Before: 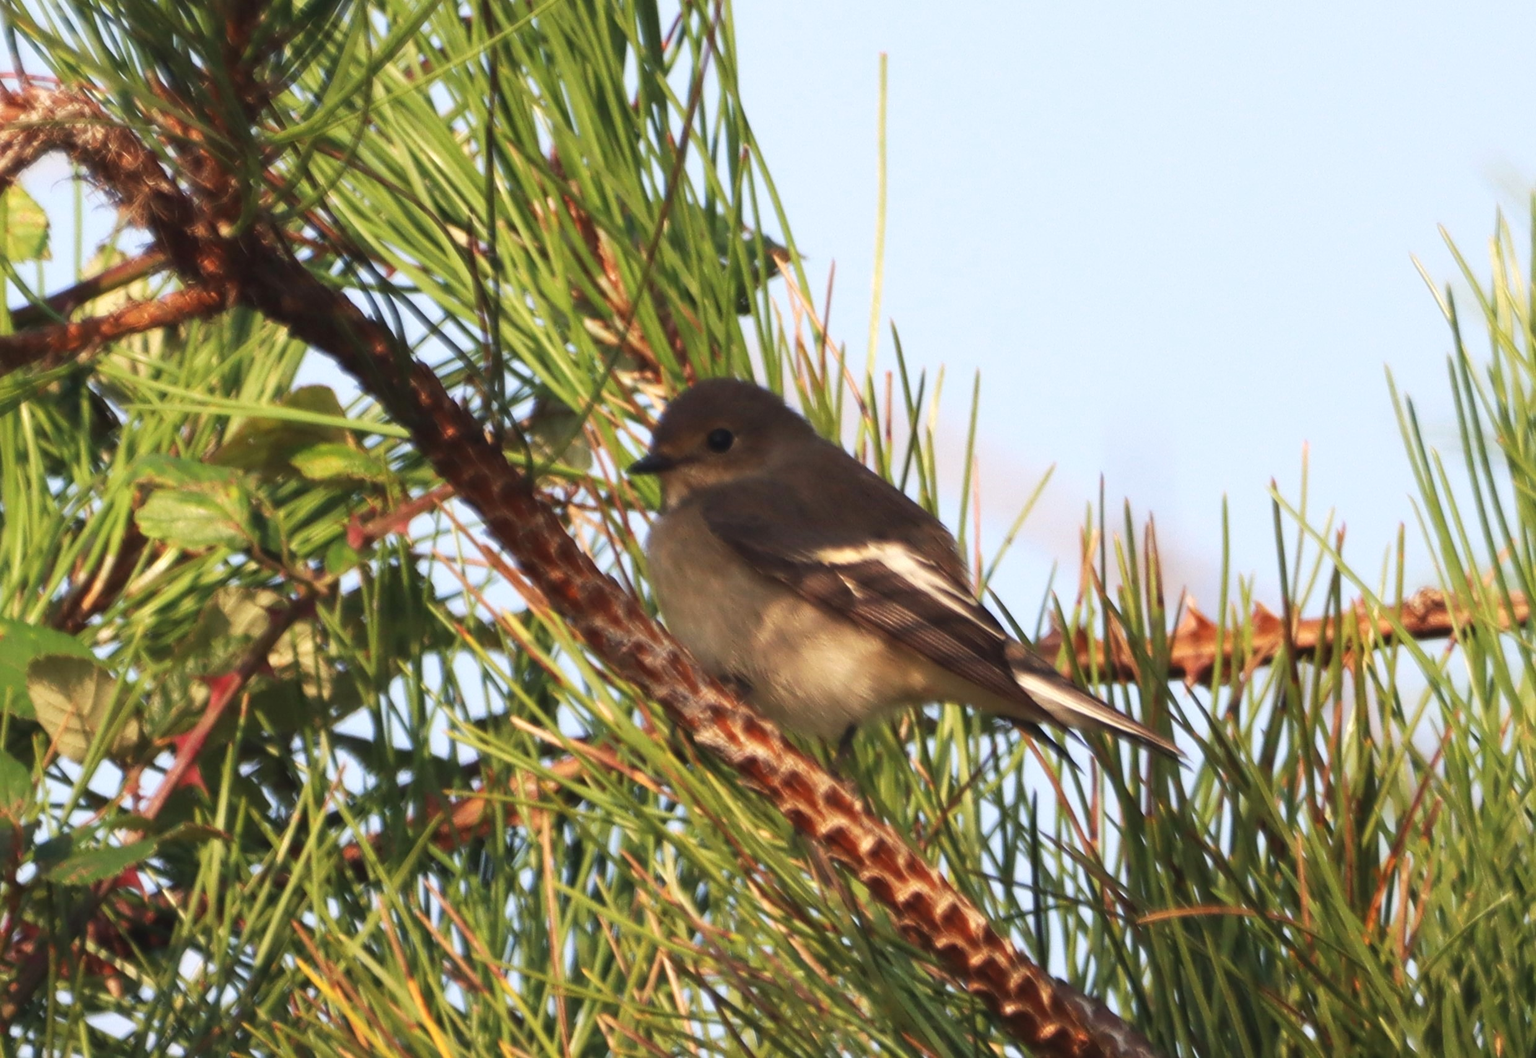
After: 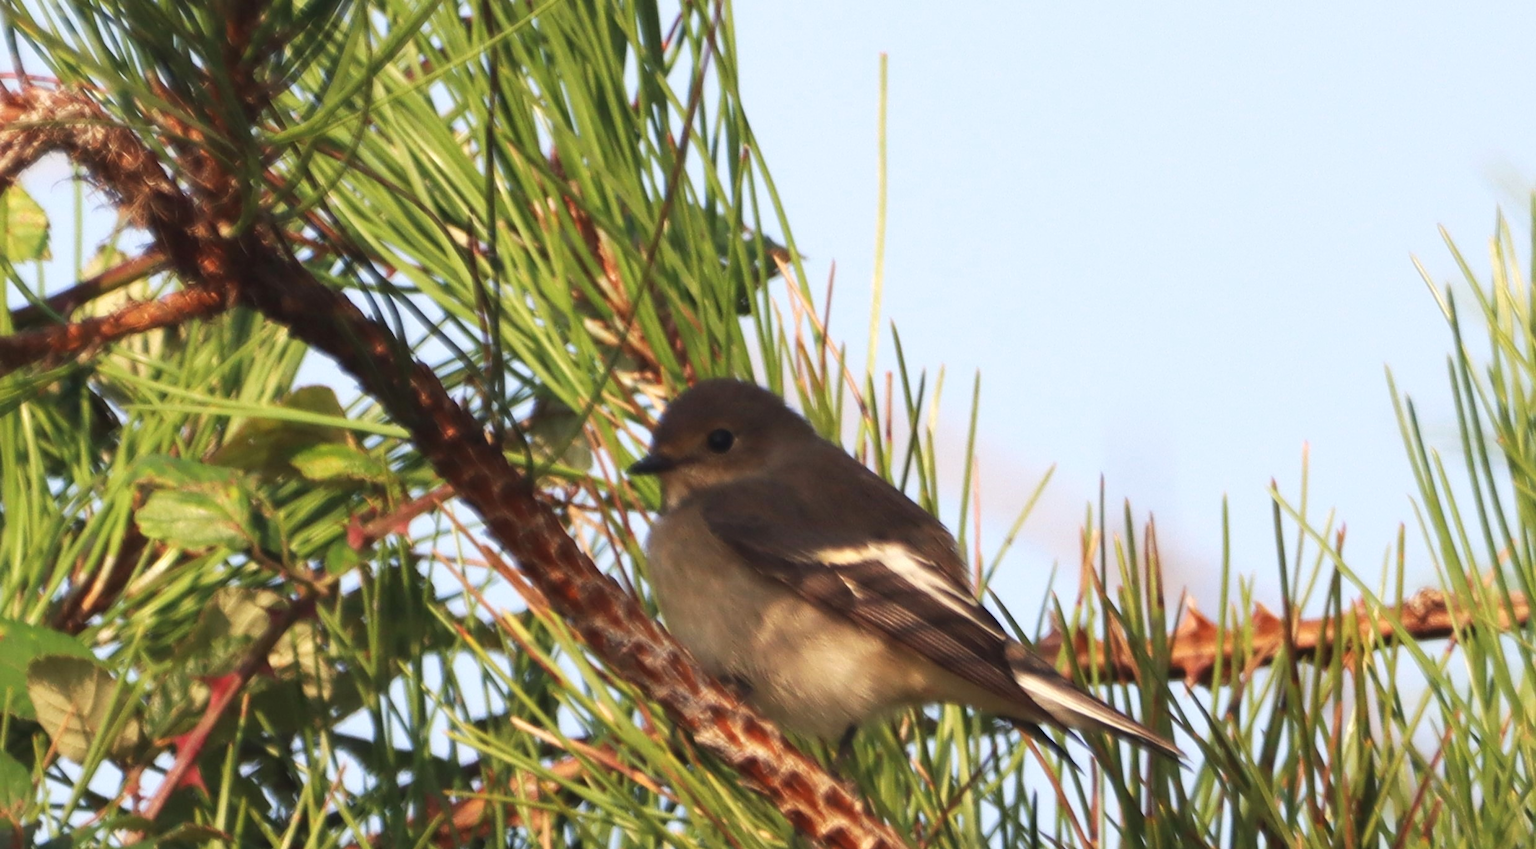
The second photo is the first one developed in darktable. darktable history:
crop: bottom 19.711%
